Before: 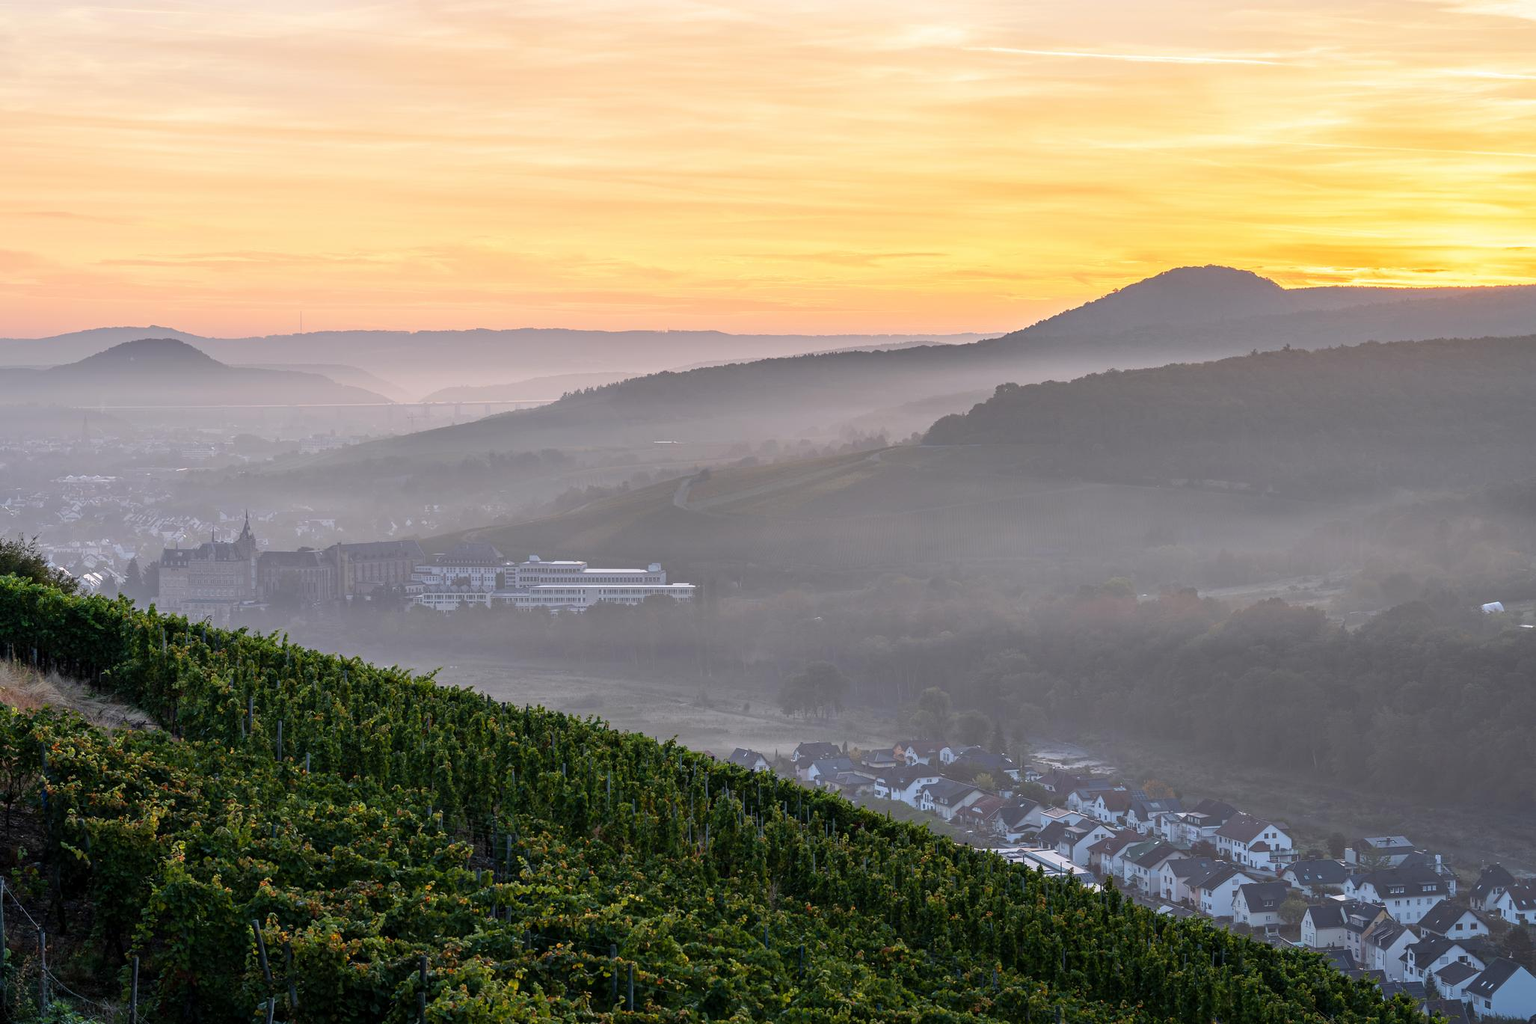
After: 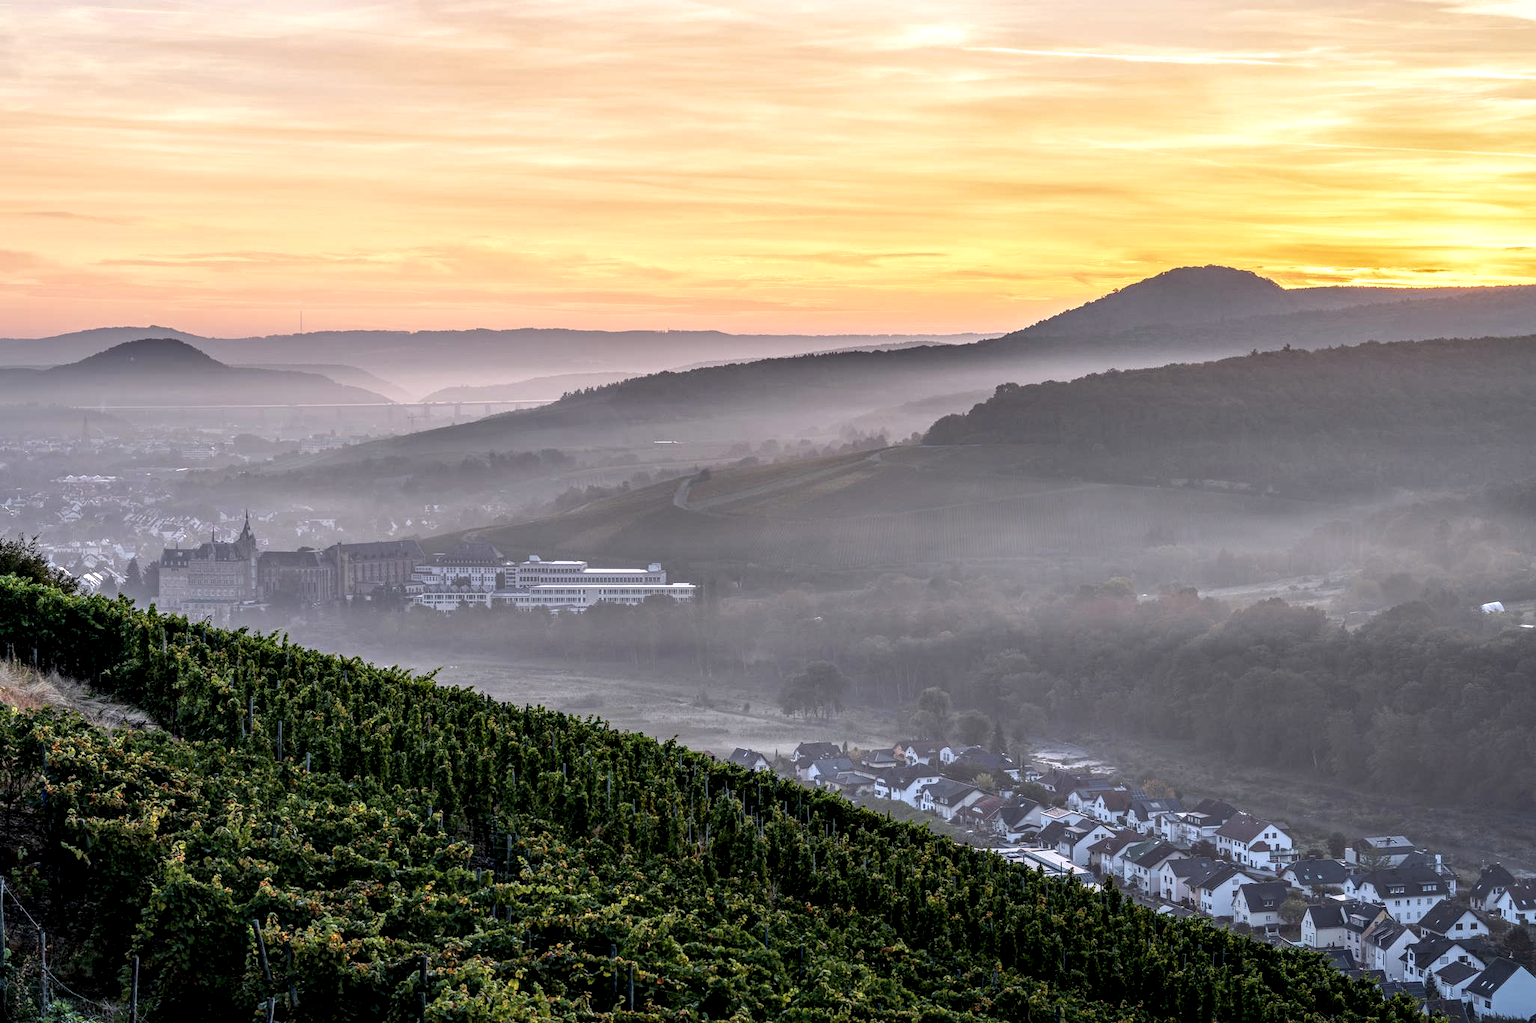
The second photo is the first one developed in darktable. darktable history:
contrast brightness saturation: saturation -0.05
white balance: red 1.004, blue 1.024
local contrast: highlights 12%, shadows 38%, detail 183%, midtone range 0.471
